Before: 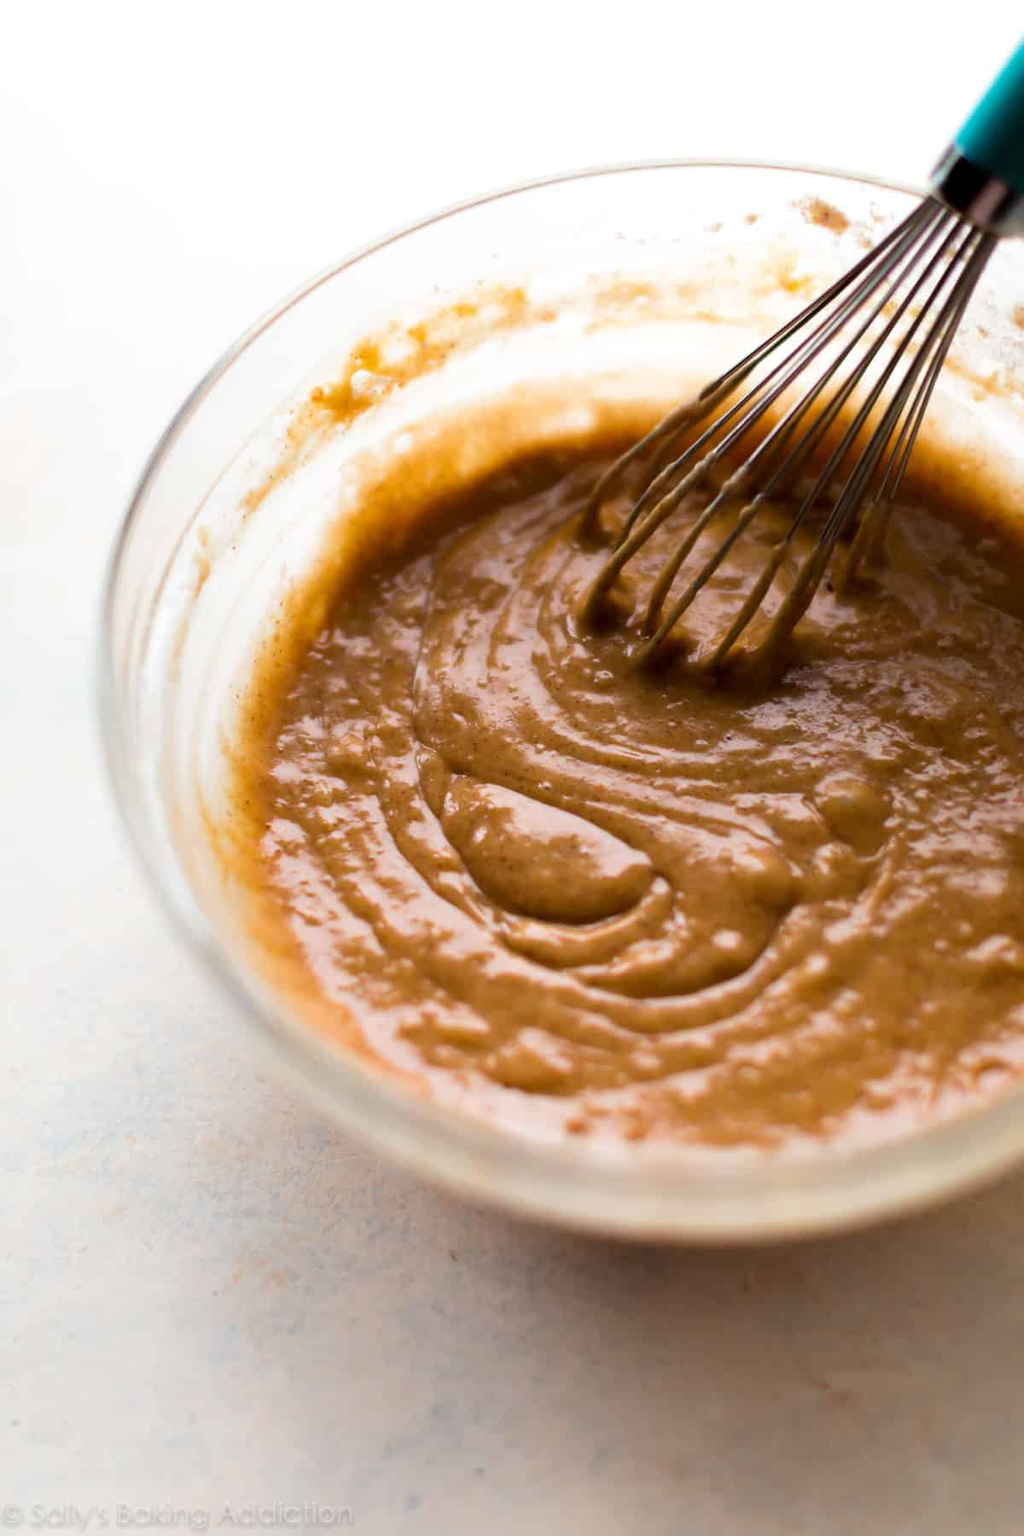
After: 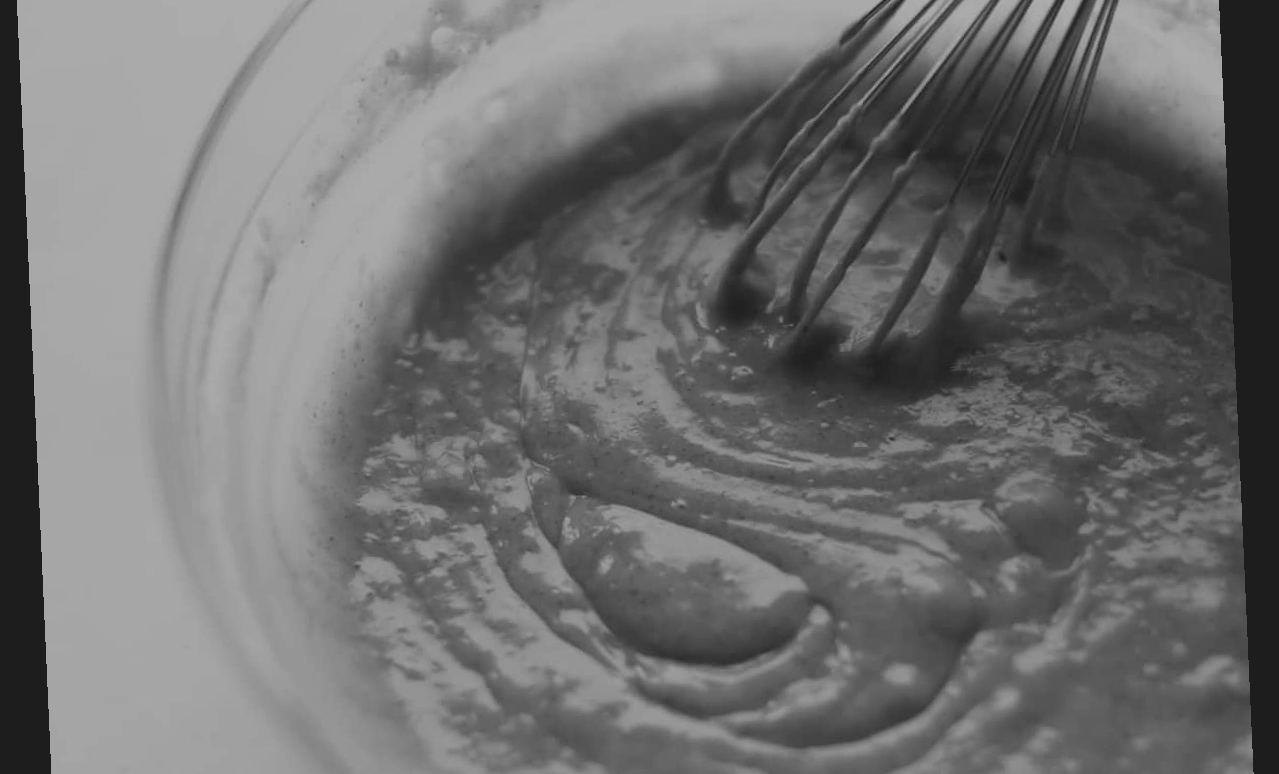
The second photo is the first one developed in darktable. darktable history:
crop and rotate: top 23.84%, bottom 34.294%
rotate and perspective: rotation -2.56°, automatic cropping off
colorize: hue 41.44°, saturation 22%, source mix 60%, lightness 10.61%
monochrome: on, module defaults
